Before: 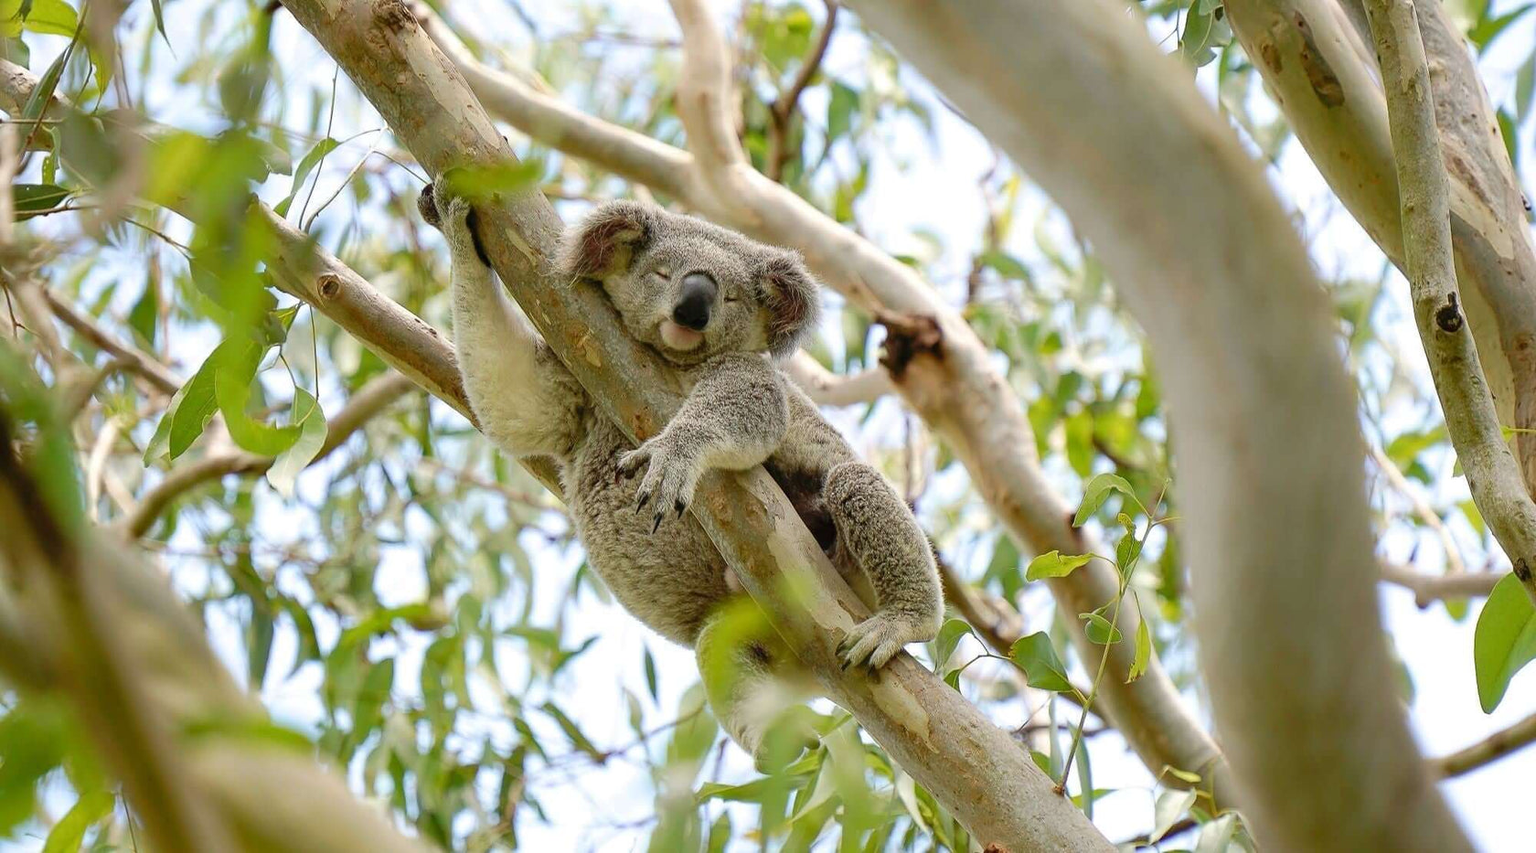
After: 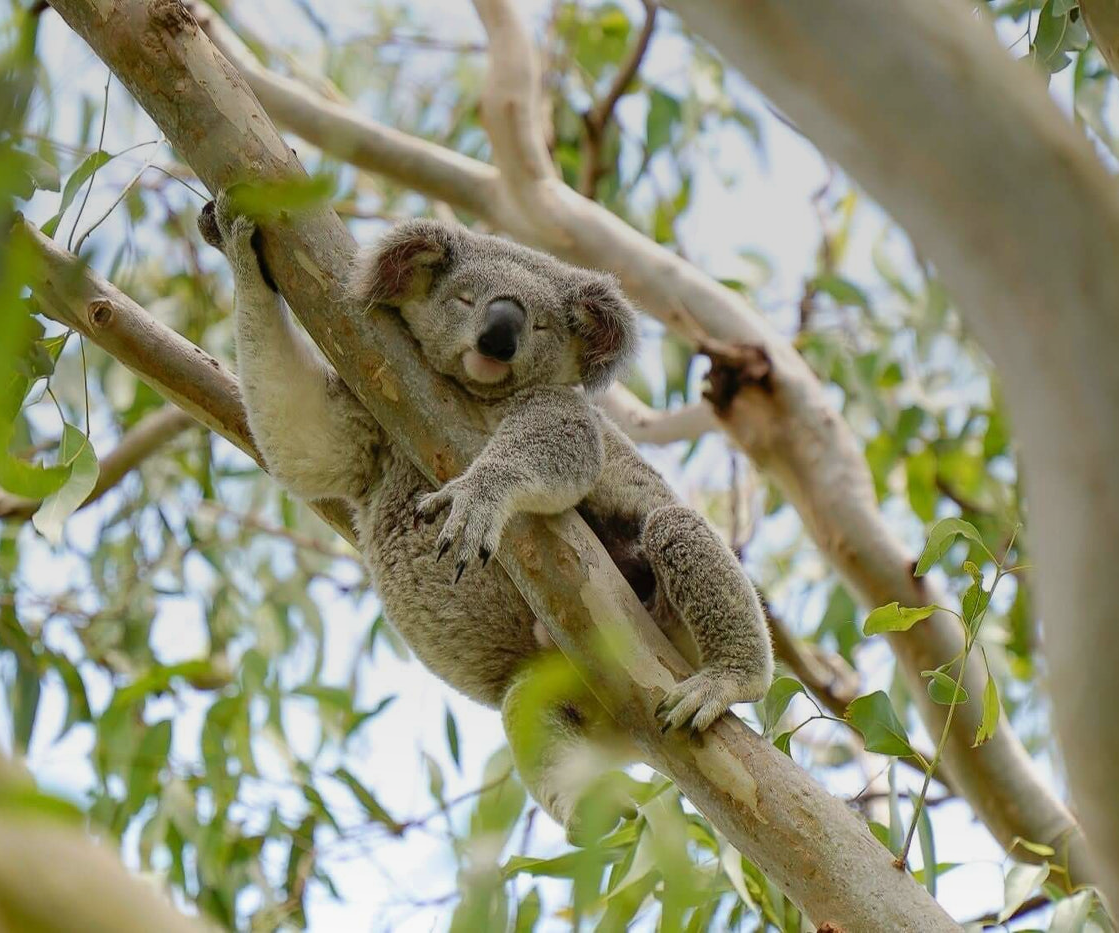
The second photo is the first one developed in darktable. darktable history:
graduated density: rotation 5.63°, offset 76.9
crop: left 15.419%, right 17.914%
